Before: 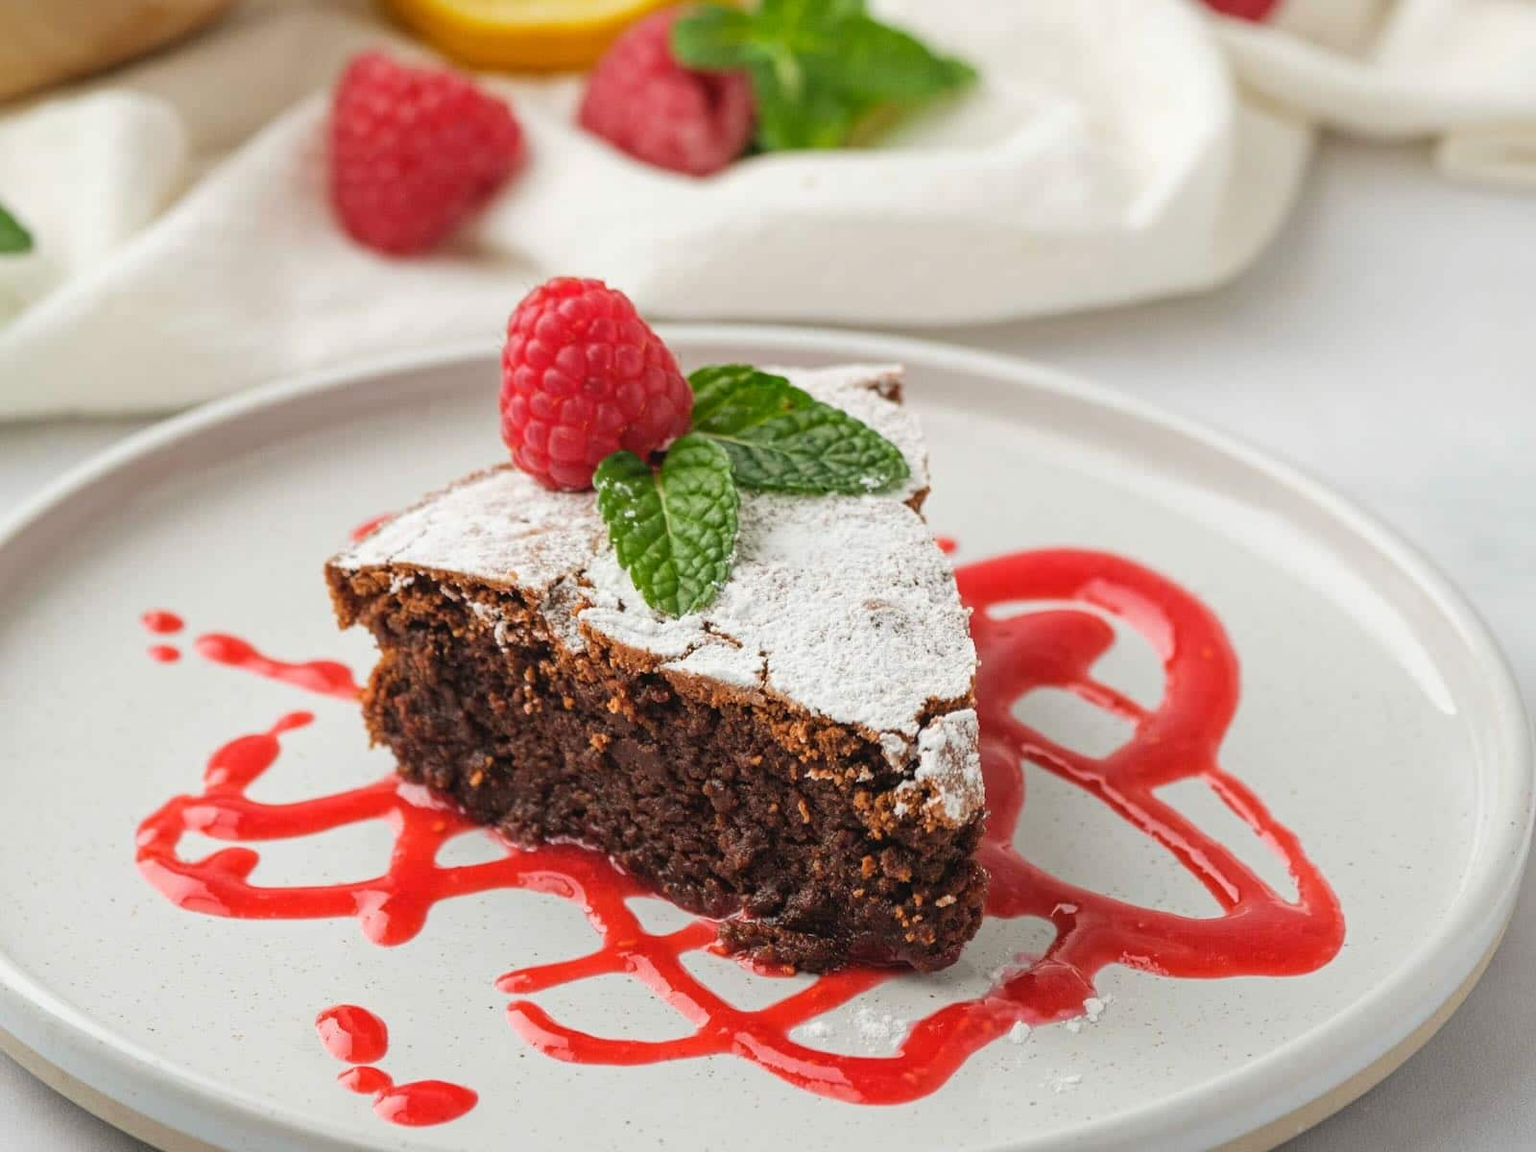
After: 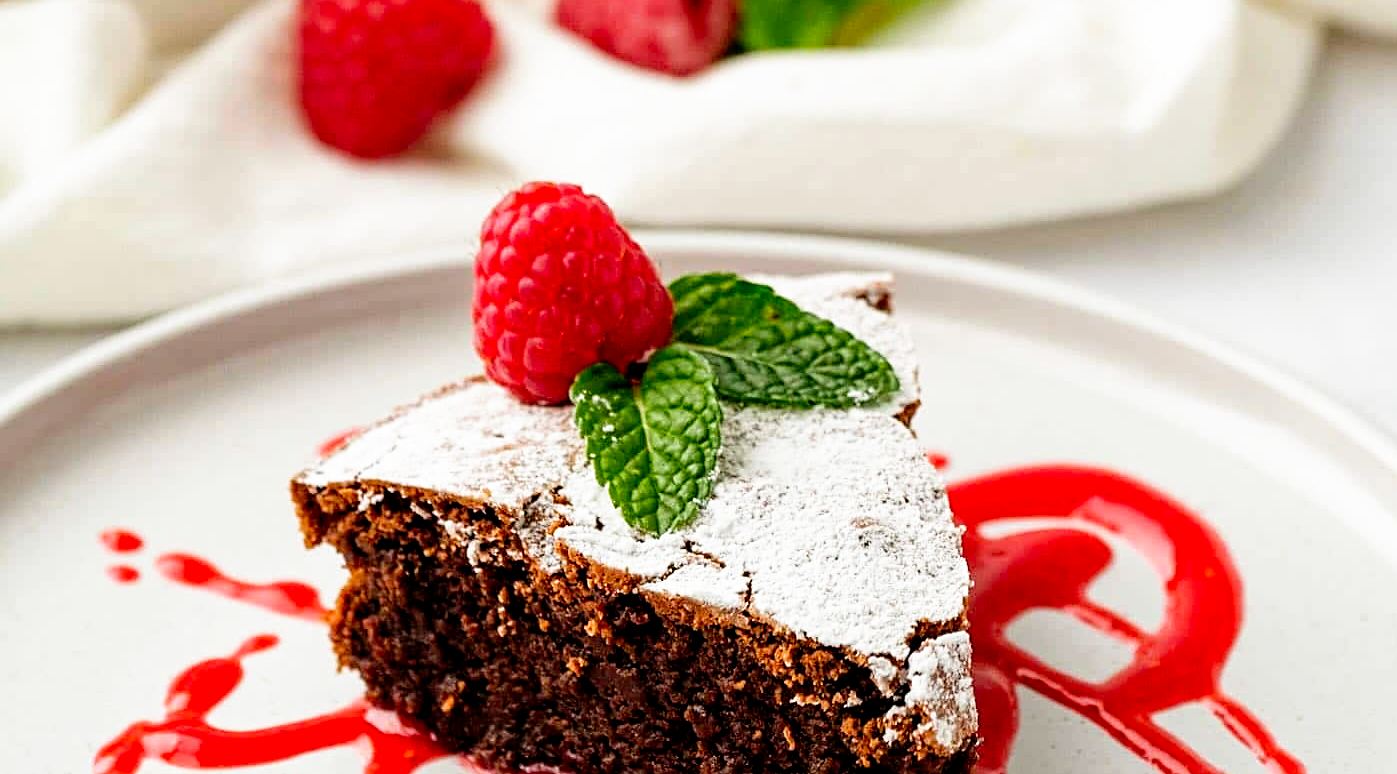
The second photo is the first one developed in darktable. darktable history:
crop: left 3.015%, top 8.969%, right 9.647%, bottom 26.457%
filmic rgb: black relative exposure -5.5 EV, white relative exposure 2.5 EV, threshold 3 EV, target black luminance 0%, hardness 4.51, latitude 67.35%, contrast 1.453, shadows ↔ highlights balance -3.52%, preserve chrominance no, color science v4 (2020), contrast in shadows soft, enable highlight reconstruction true
sharpen: on, module defaults
